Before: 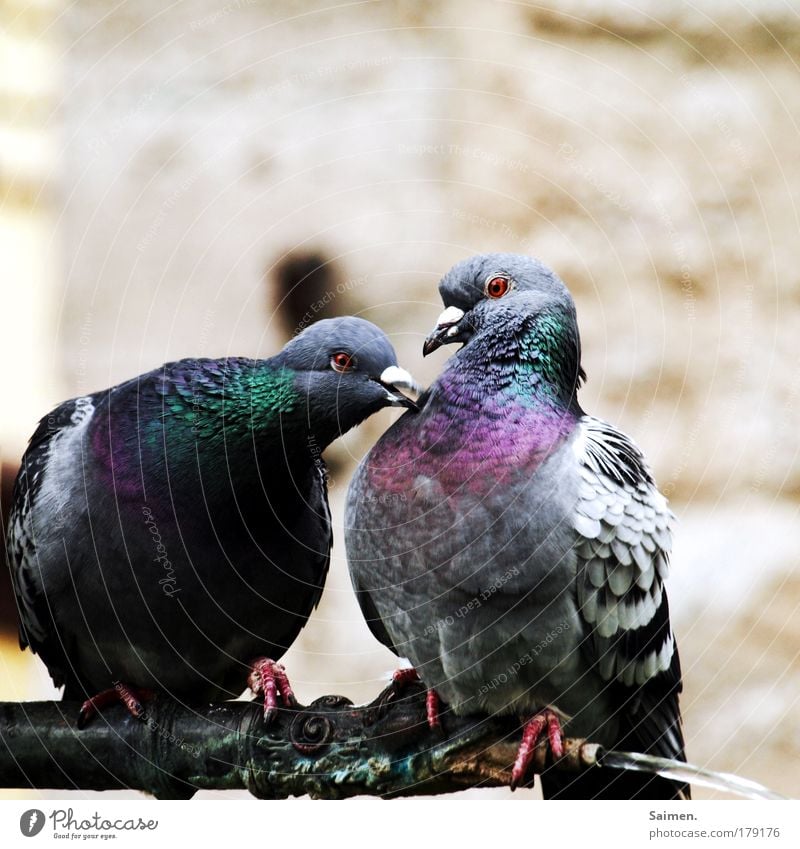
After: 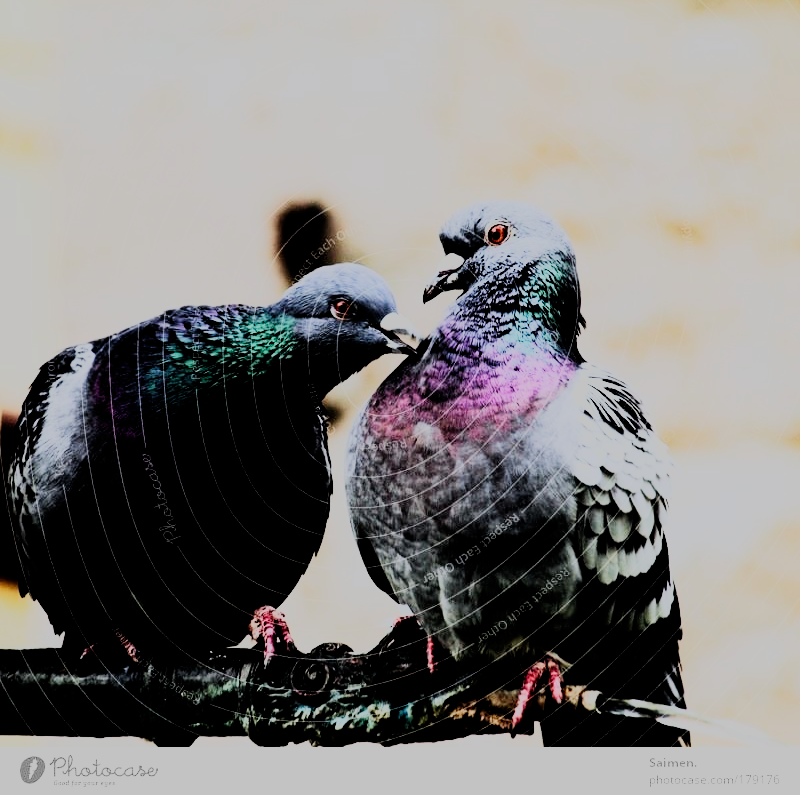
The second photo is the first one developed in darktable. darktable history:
rgb curve: curves: ch0 [(0, 0) (0.21, 0.15) (0.24, 0.21) (0.5, 0.75) (0.75, 0.96) (0.89, 0.99) (1, 1)]; ch1 [(0, 0.02) (0.21, 0.13) (0.25, 0.2) (0.5, 0.67) (0.75, 0.9) (0.89, 0.97) (1, 1)]; ch2 [(0, 0.02) (0.21, 0.13) (0.25, 0.2) (0.5, 0.67) (0.75, 0.9) (0.89, 0.97) (1, 1)], compensate middle gray true
filmic rgb: middle gray luminance 29%, black relative exposure -10.3 EV, white relative exposure 5.5 EV, threshold 6 EV, target black luminance 0%, hardness 3.95, latitude 2.04%, contrast 1.132, highlights saturation mix 5%, shadows ↔ highlights balance 15.11%, preserve chrominance no, color science v3 (2019), use custom middle-gray values true, iterations of high-quality reconstruction 0, enable highlight reconstruction true
crop and rotate: top 6.25%
